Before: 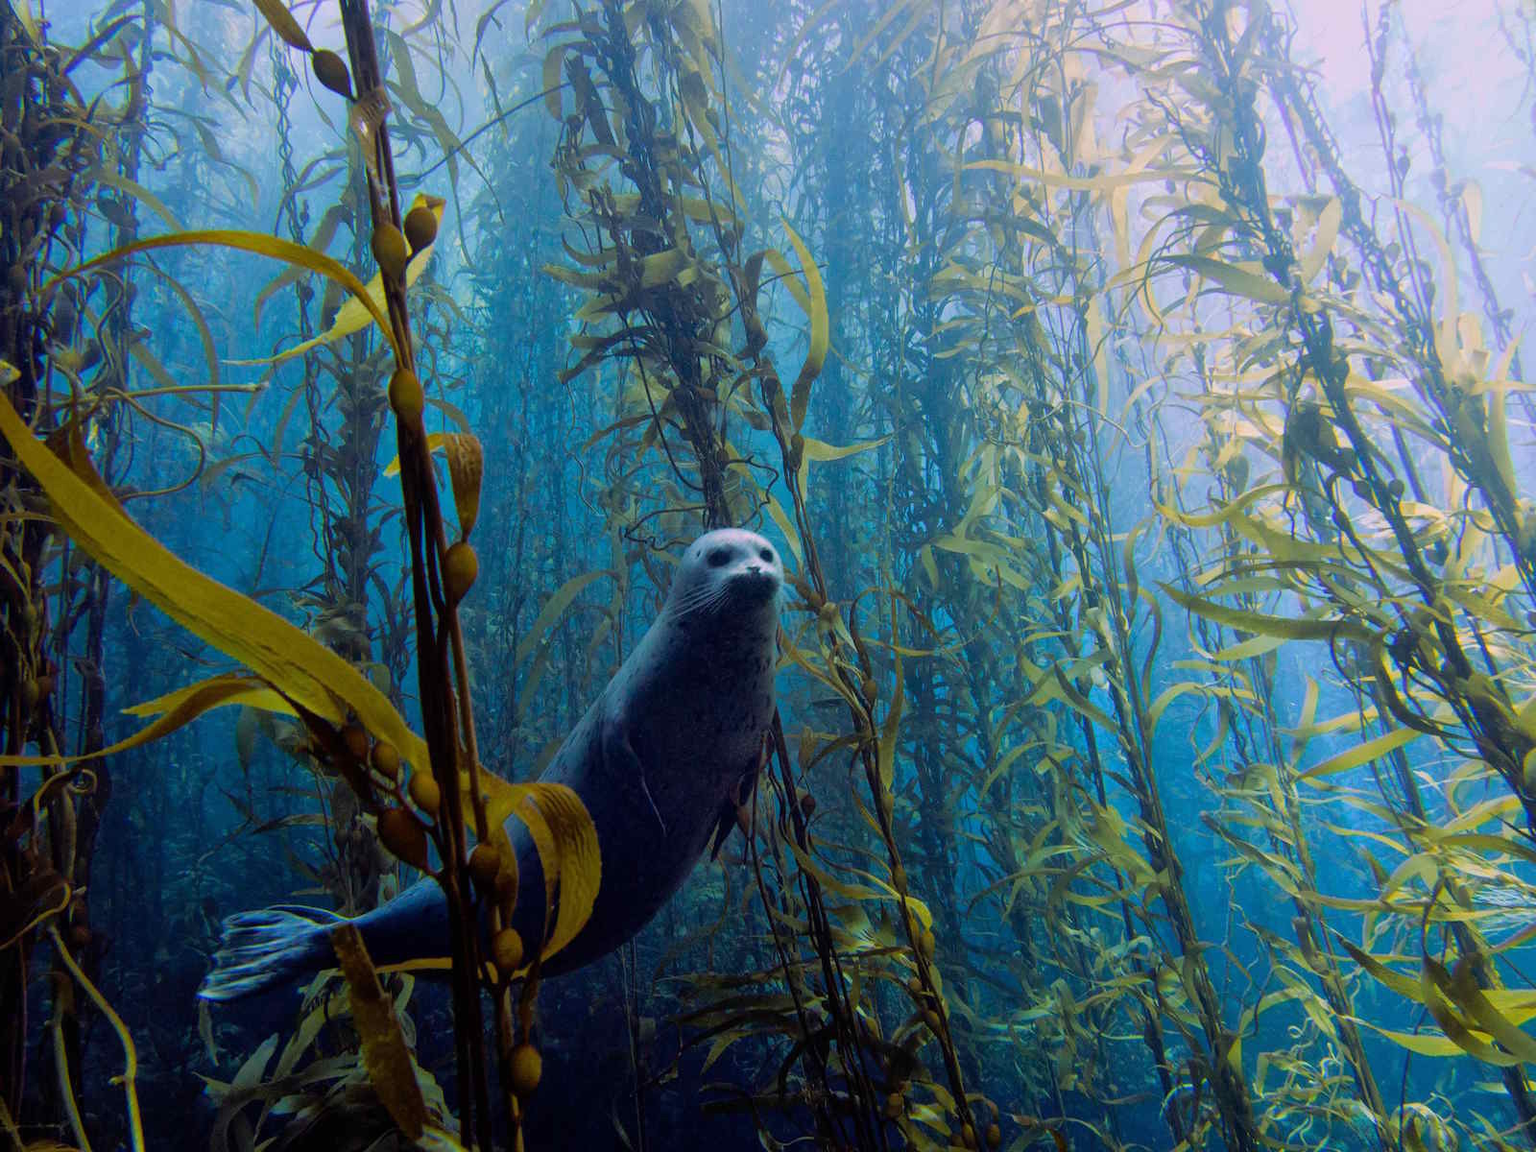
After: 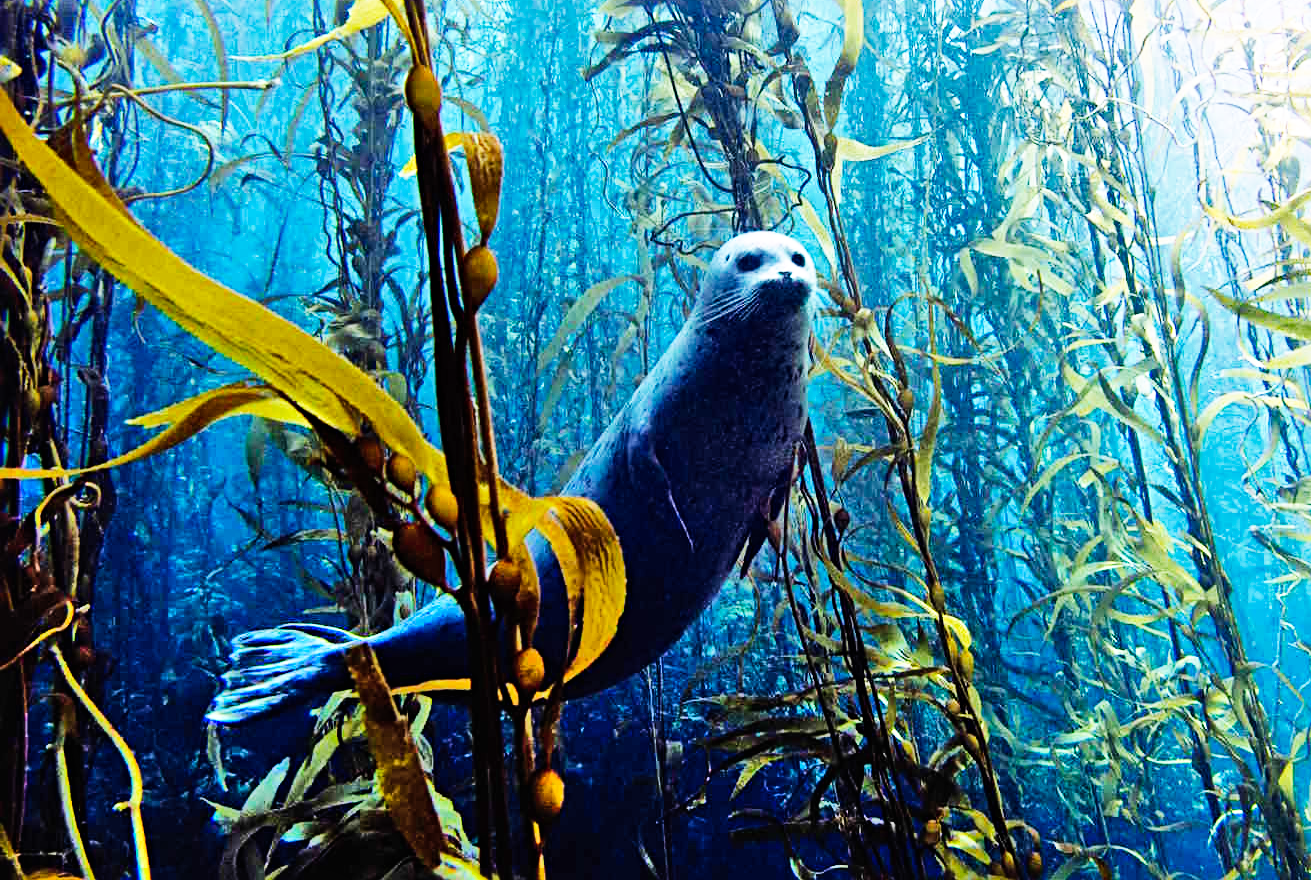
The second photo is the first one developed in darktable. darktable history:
exposure: black level correction 0, exposure 0.499 EV, compensate exposure bias true, compensate highlight preservation false
sharpen: radius 4.935
shadows and highlights: soften with gaussian
crop: top 26.644%, right 18.049%
base curve: curves: ch0 [(0, 0) (0.007, 0.004) (0.027, 0.03) (0.046, 0.07) (0.207, 0.54) (0.442, 0.872) (0.673, 0.972) (1, 1)], preserve colors none
